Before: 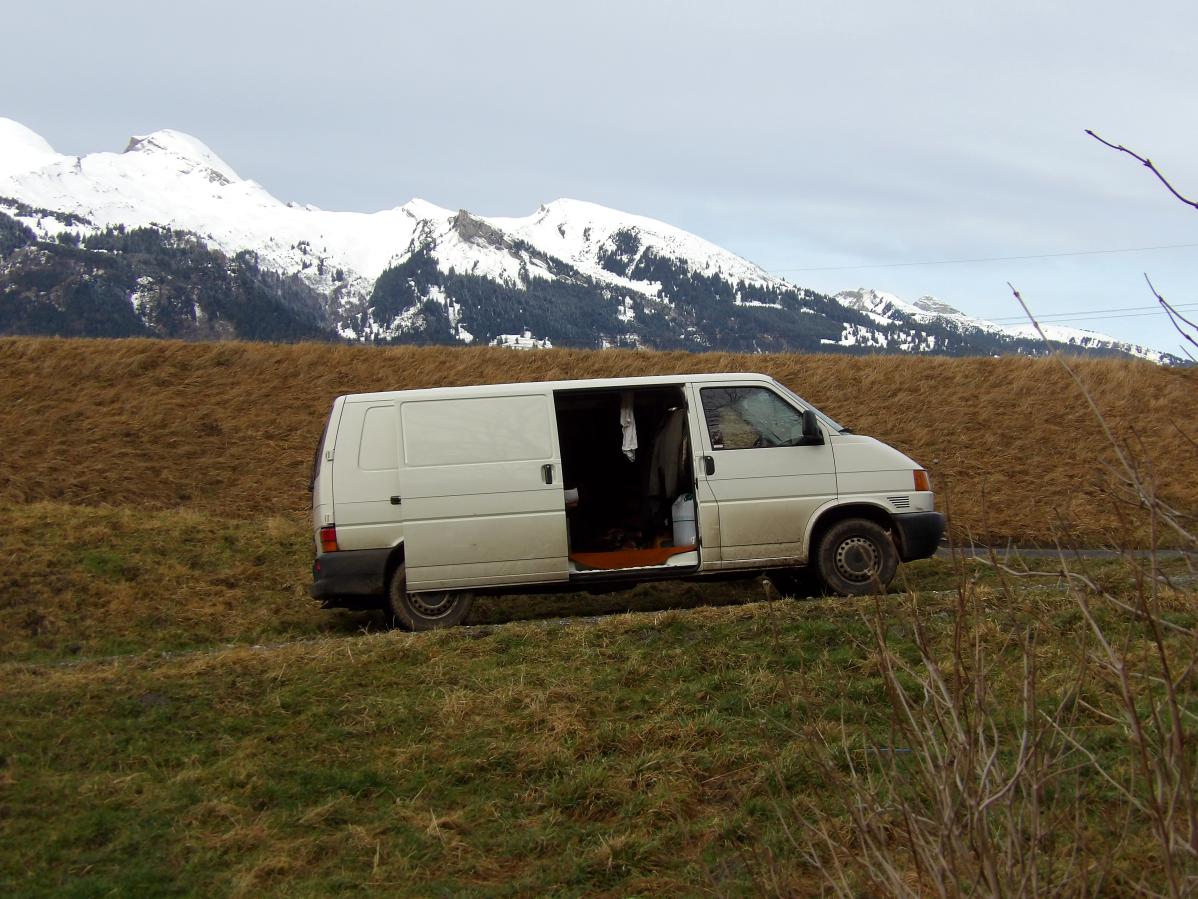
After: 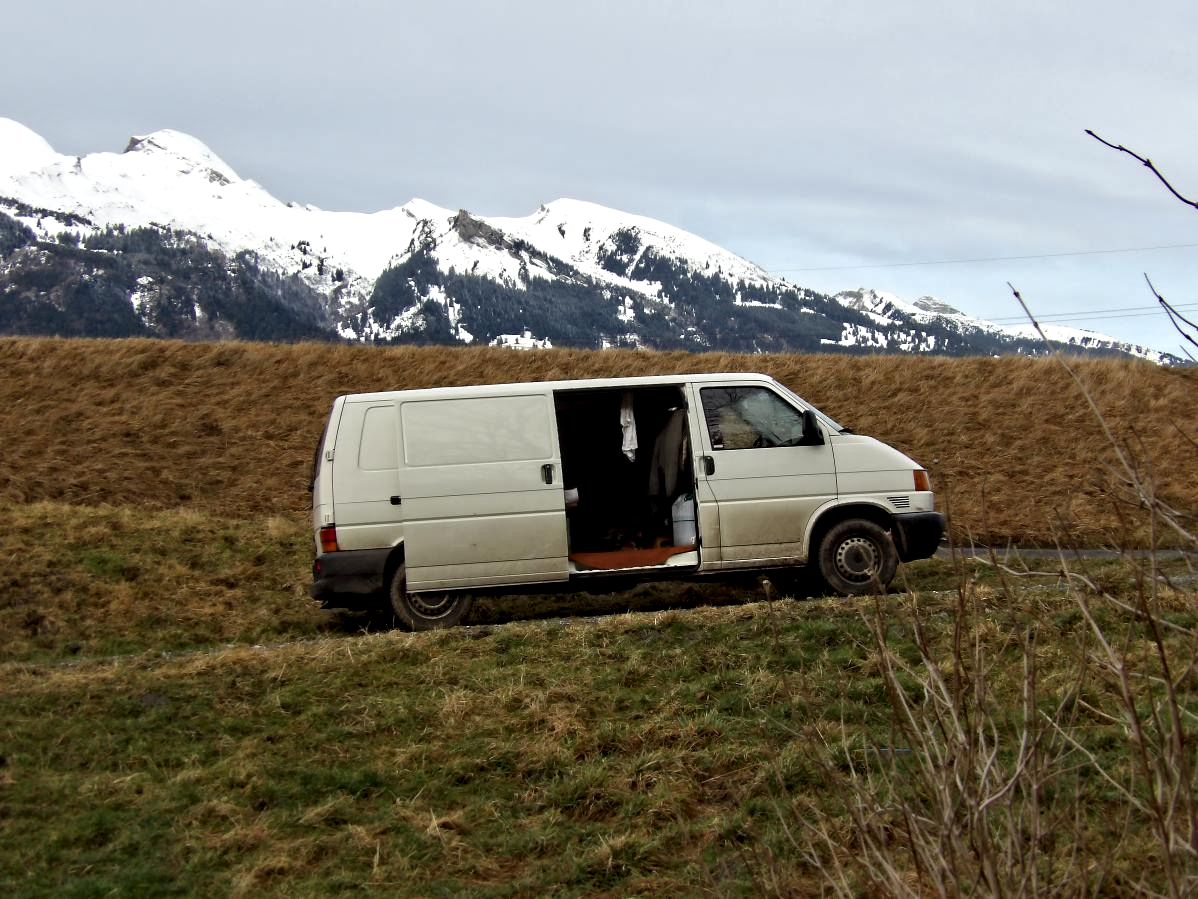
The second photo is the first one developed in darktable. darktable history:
contrast equalizer: y [[0.511, 0.558, 0.631, 0.632, 0.559, 0.512], [0.5 ×6], [0.507, 0.559, 0.627, 0.644, 0.647, 0.647], [0 ×6], [0 ×6]]
